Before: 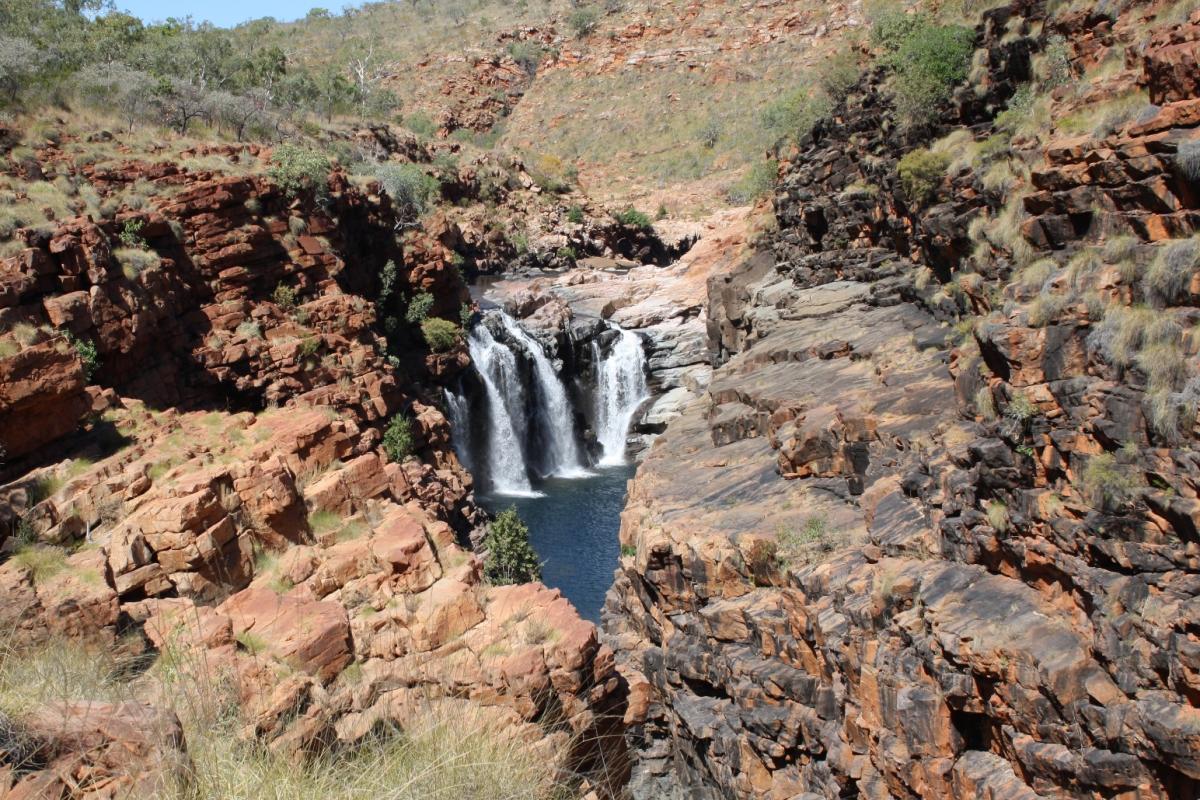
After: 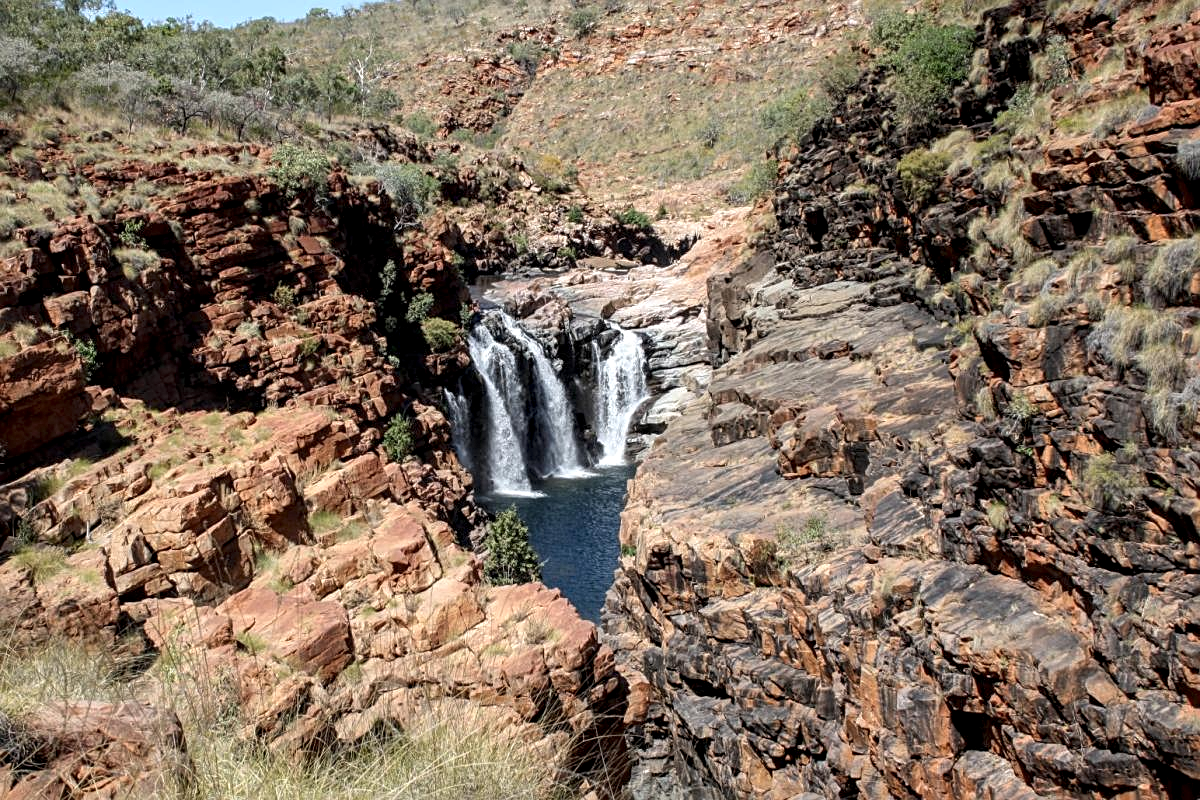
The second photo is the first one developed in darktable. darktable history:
sharpen: radius 2.219, amount 0.387, threshold 0.019
base curve: exposure shift 0.573
local contrast: detail 144%
